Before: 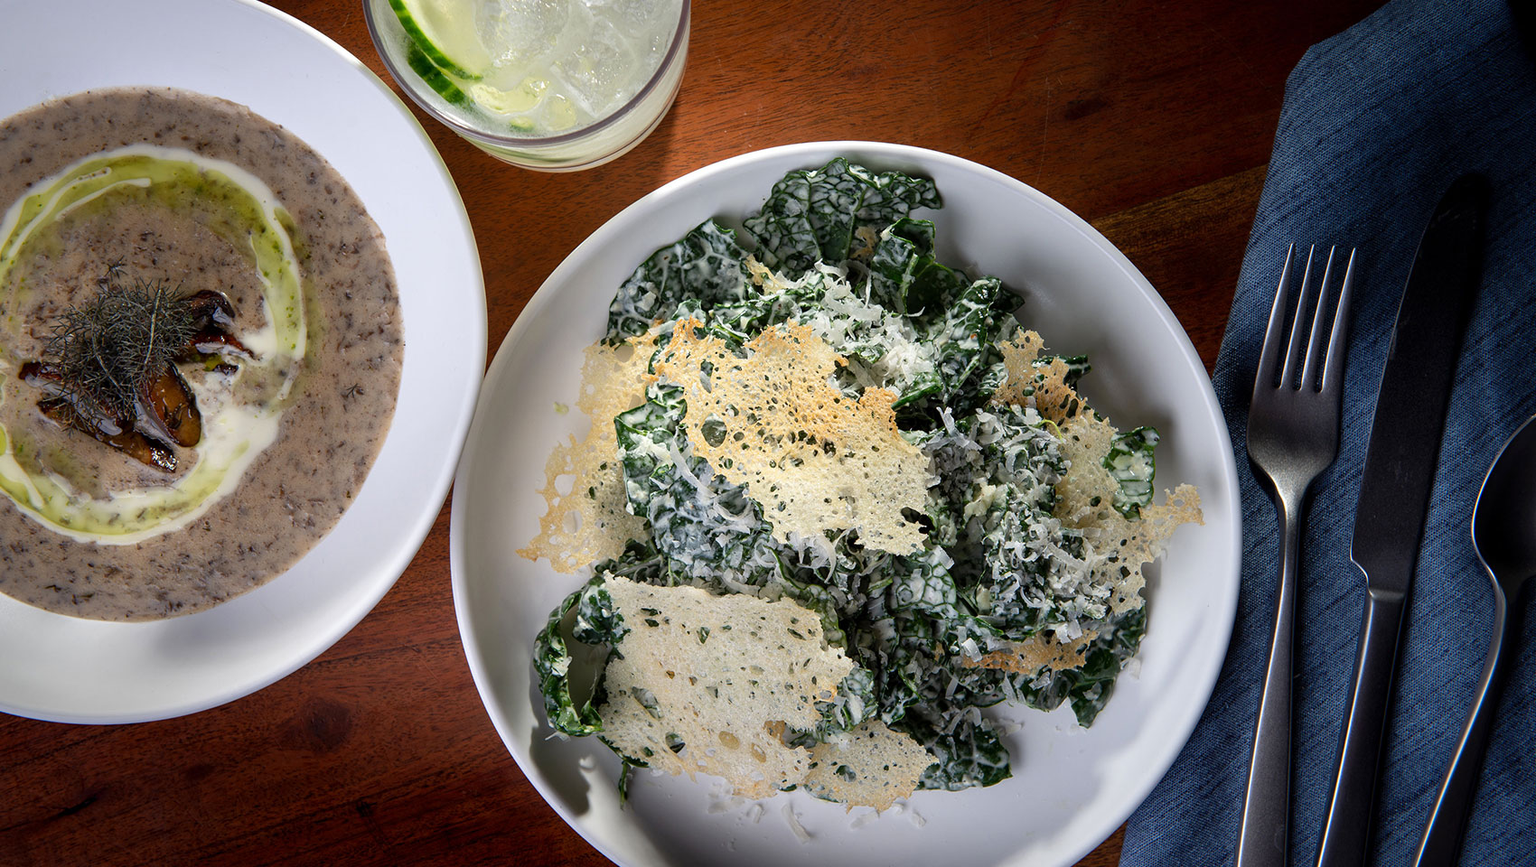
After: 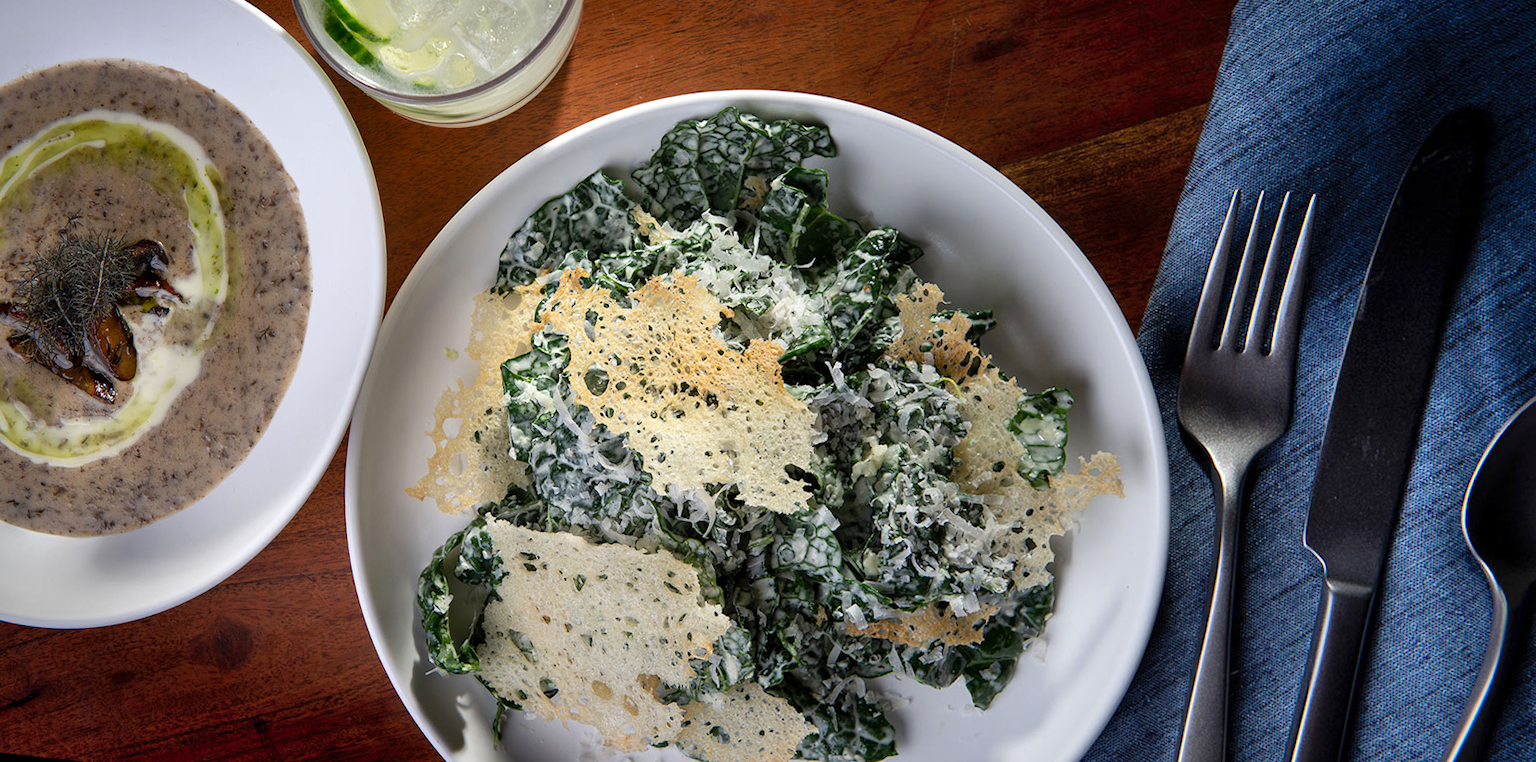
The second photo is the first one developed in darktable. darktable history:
shadows and highlights: soften with gaussian
rotate and perspective: rotation 1.69°, lens shift (vertical) -0.023, lens shift (horizontal) -0.291, crop left 0.025, crop right 0.988, crop top 0.092, crop bottom 0.842
